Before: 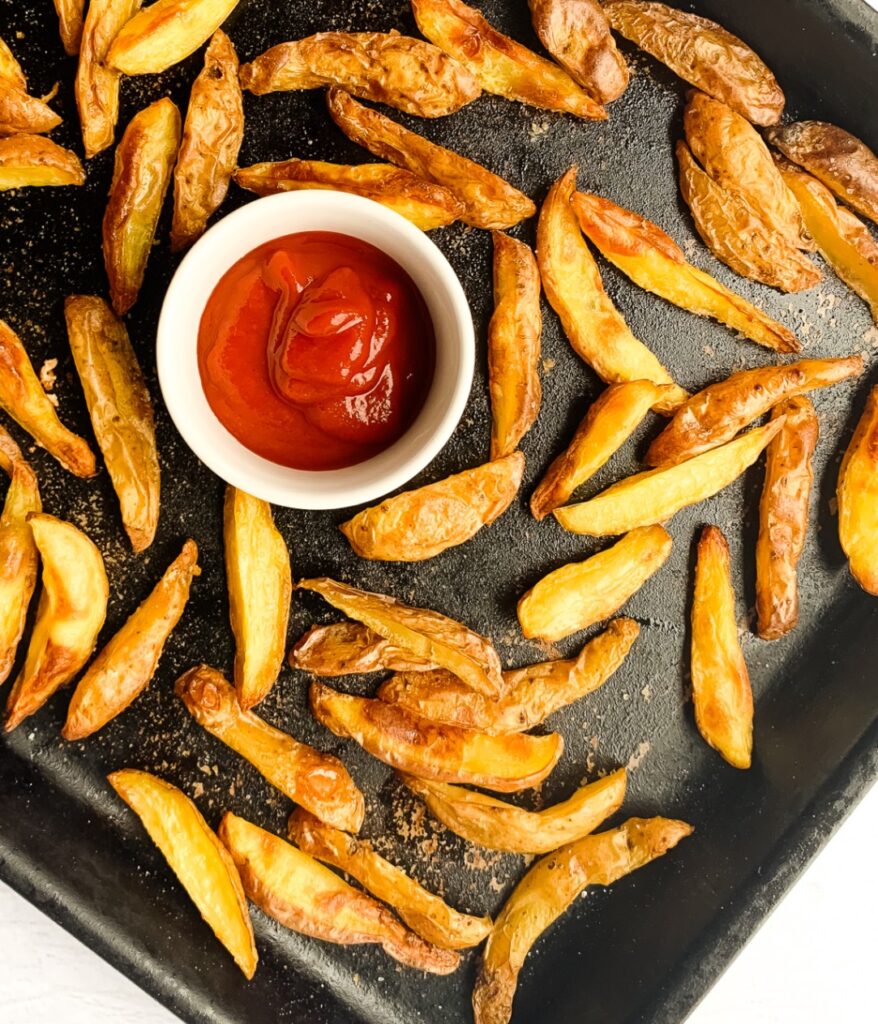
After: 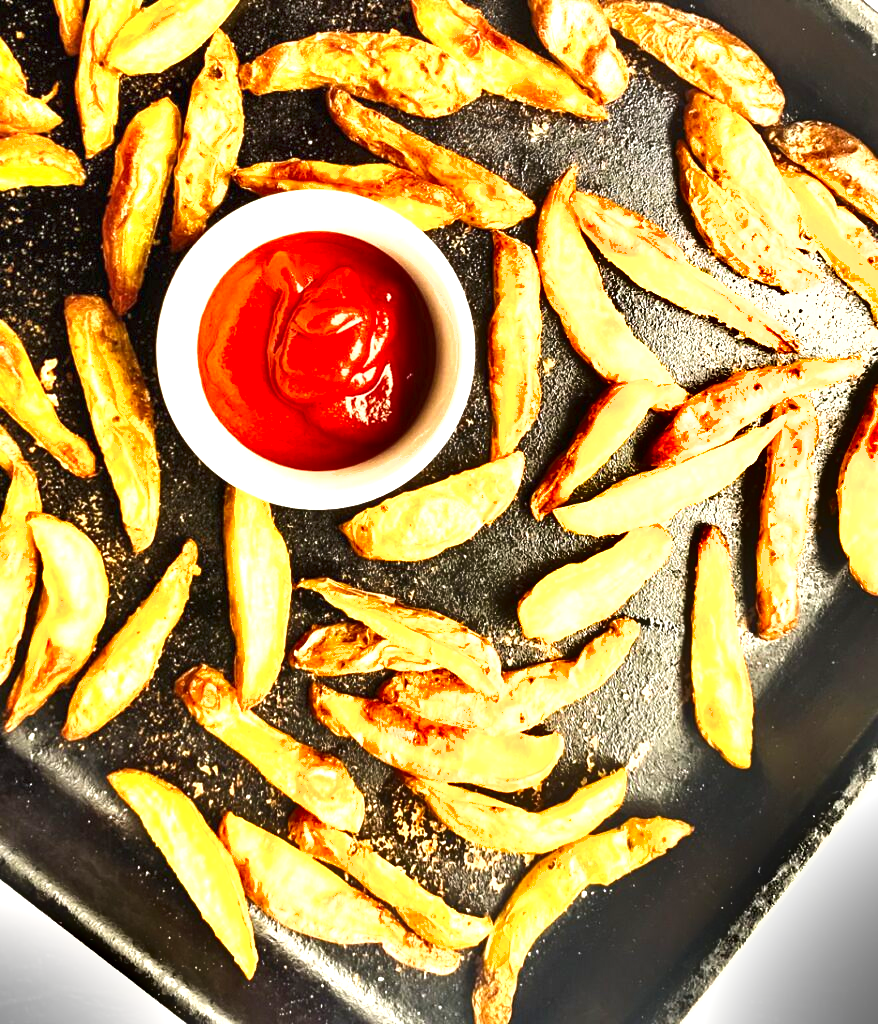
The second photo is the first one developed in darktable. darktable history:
shadows and highlights: low approximation 0.01, soften with gaussian
exposure: black level correction 0, exposure 1.742 EV, compensate exposure bias true, compensate highlight preservation false
